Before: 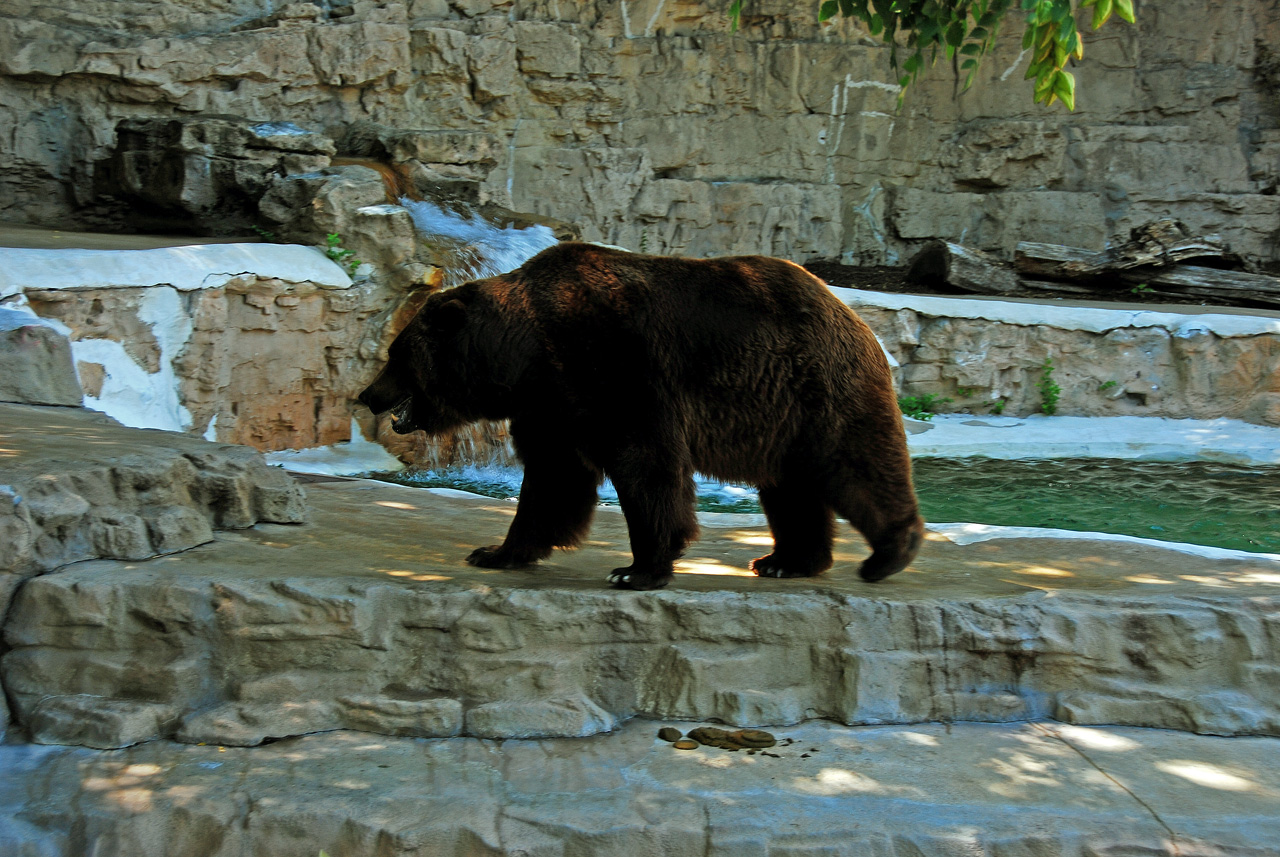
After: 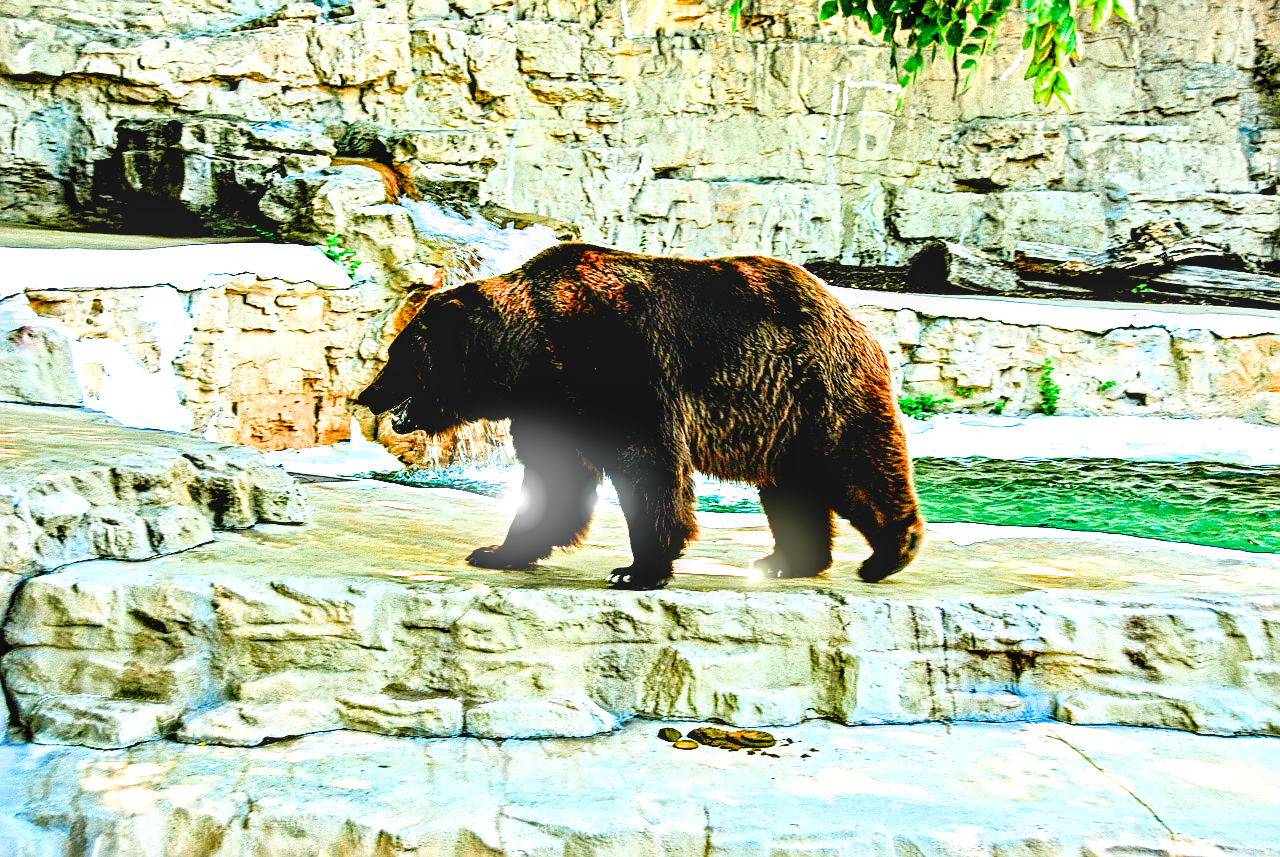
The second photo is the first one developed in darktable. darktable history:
filmic rgb: black relative exposure -7.65 EV, white relative exposure 4.56 EV, threshold 3.04 EV, hardness 3.61, enable highlight reconstruction true
sharpen: on, module defaults
contrast equalizer: y [[0.6 ×6], [0.55 ×6], [0 ×6], [0 ×6], [0 ×6]]
exposure: exposure 0.798 EV, compensate exposure bias true, compensate highlight preservation false
levels: white 90.65%, levels [0, 0.397, 0.955]
contrast brightness saturation: contrast 0.035, saturation 0.157
color balance rgb: perceptual saturation grading › global saturation 20%, perceptual saturation grading › highlights -25.529%, perceptual saturation grading › shadows 50.189%, perceptual brilliance grading › global brilliance 21.132%, perceptual brilliance grading › shadows -34.848%
local contrast: on, module defaults
